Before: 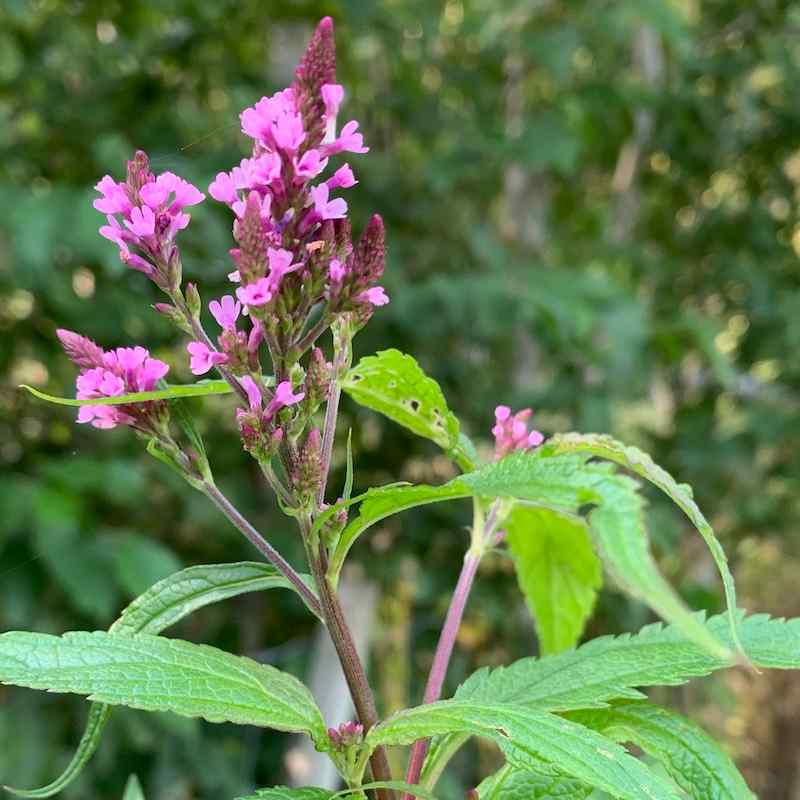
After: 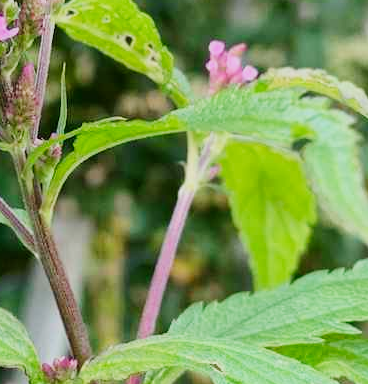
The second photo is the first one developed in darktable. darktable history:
tone curve: curves: ch0 [(0, 0) (0.091, 0.066) (0.184, 0.16) (0.491, 0.519) (0.748, 0.765) (1, 0.919)]; ch1 [(0, 0) (0.179, 0.173) (0.322, 0.32) (0.424, 0.424) (0.502, 0.504) (0.56, 0.578) (0.631, 0.675) (0.777, 0.806) (1, 1)]; ch2 [(0, 0) (0.434, 0.447) (0.483, 0.487) (0.547, 0.573) (0.676, 0.673) (1, 1)], preserve colors none
crop: left 35.821%, top 45.724%, right 18.094%, bottom 6.216%
